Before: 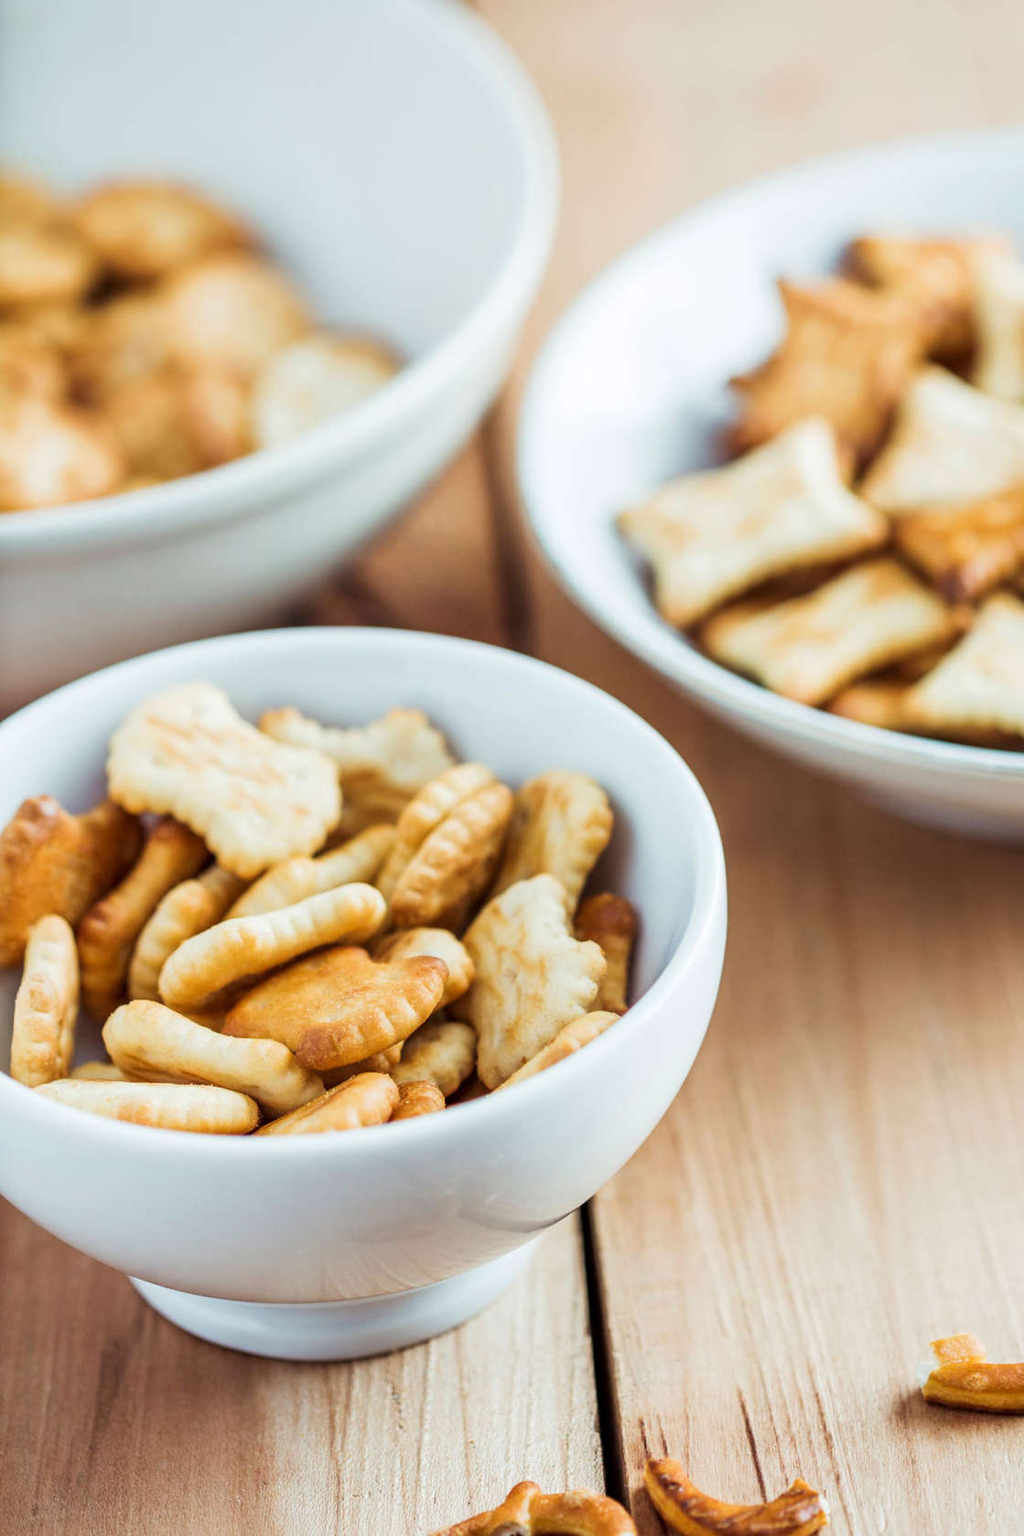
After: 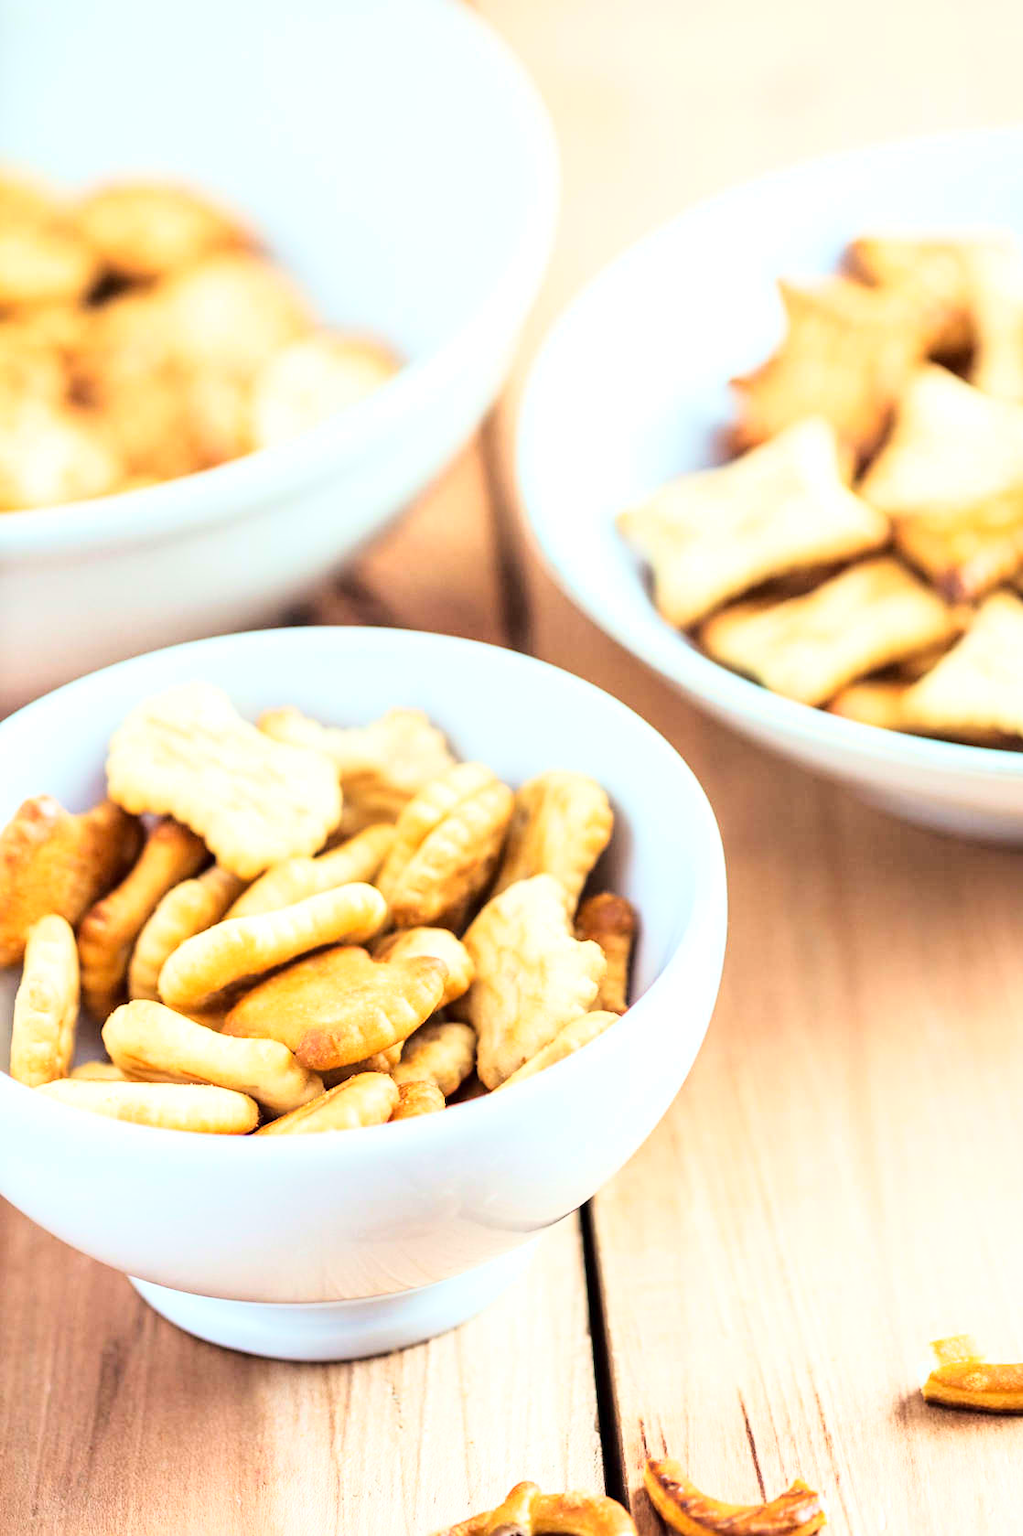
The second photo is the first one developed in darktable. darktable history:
exposure: exposure 0.443 EV, compensate highlight preservation false
base curve: curves: ch0 [(0, 0) (0.028, 0.03) (0.121, 0.232) (0.46, 0.748) (0.859, 0.968) (1, 1)]
